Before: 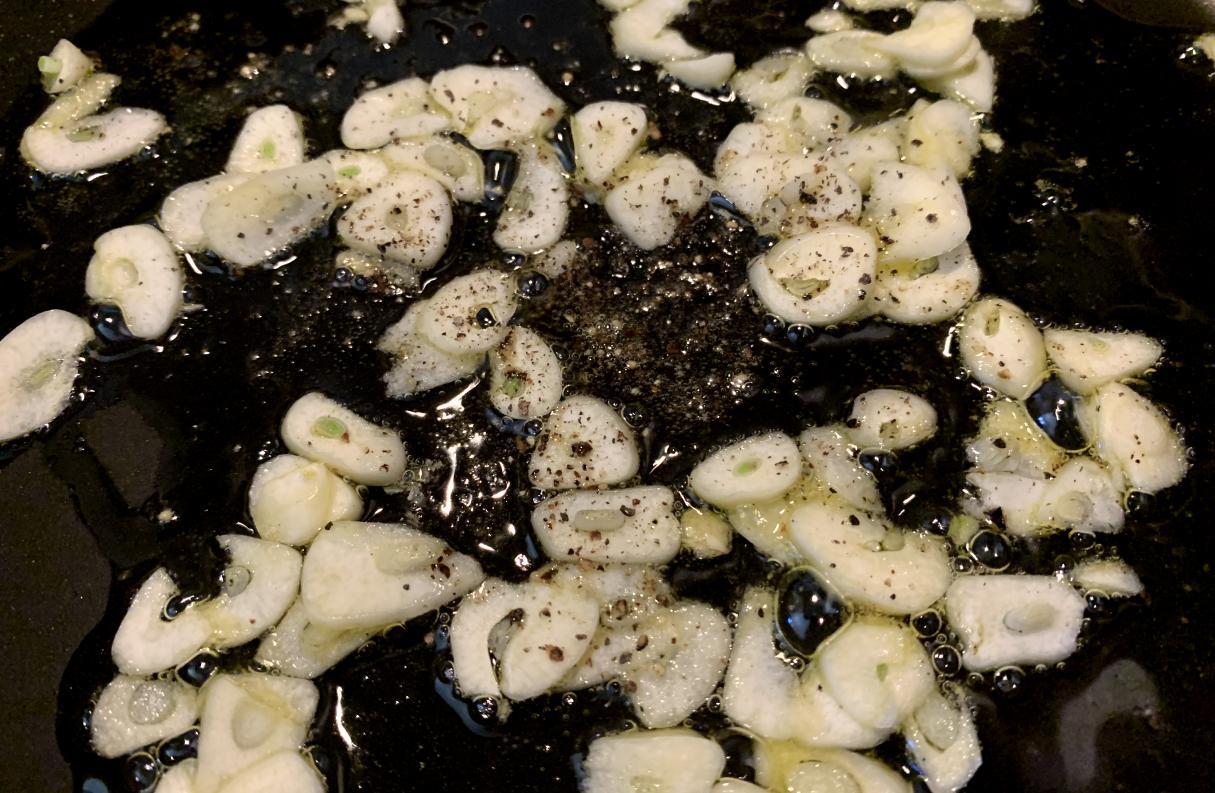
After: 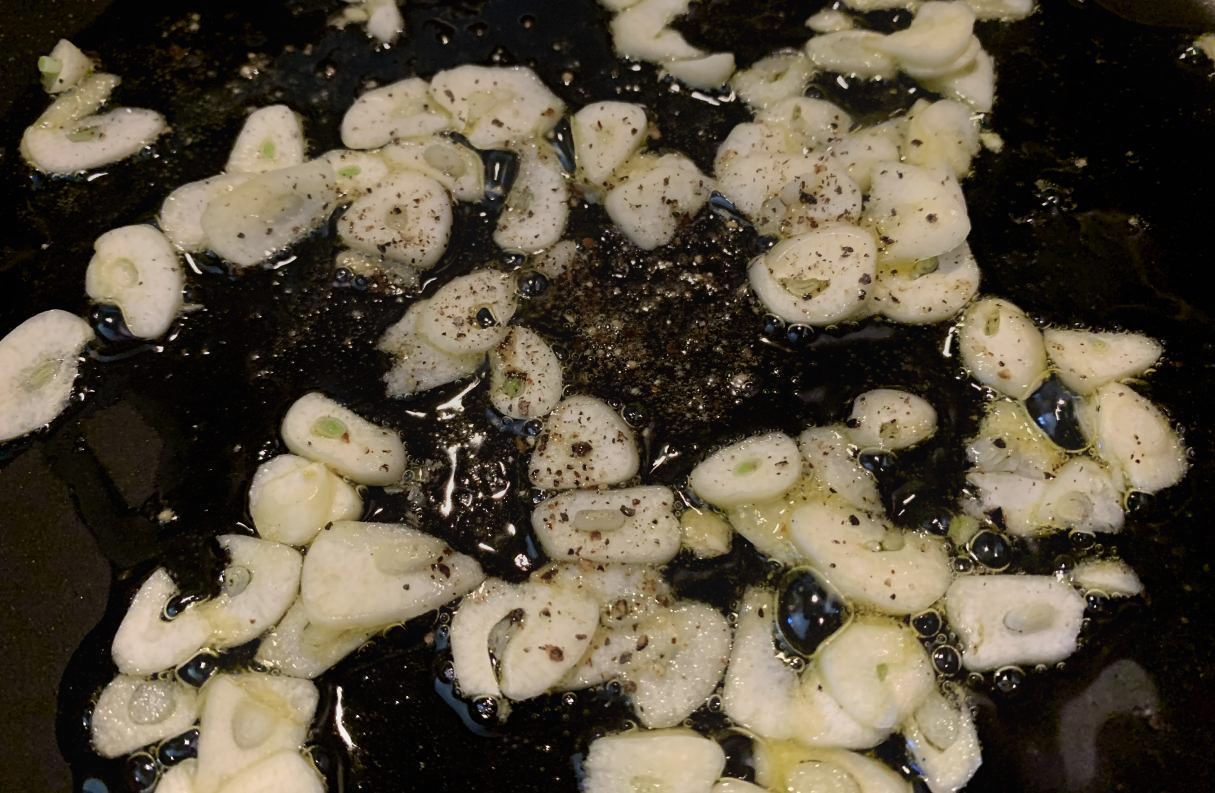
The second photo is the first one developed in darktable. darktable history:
contrast equalizer: y [[0.439, 0.44, 0.442, 0.457, 0.493, 0.498], [0.5 ×6], [0.5 ×6], [0 ×6], [0 ×6]], mix 0.59
graduated density: on, module defaults
